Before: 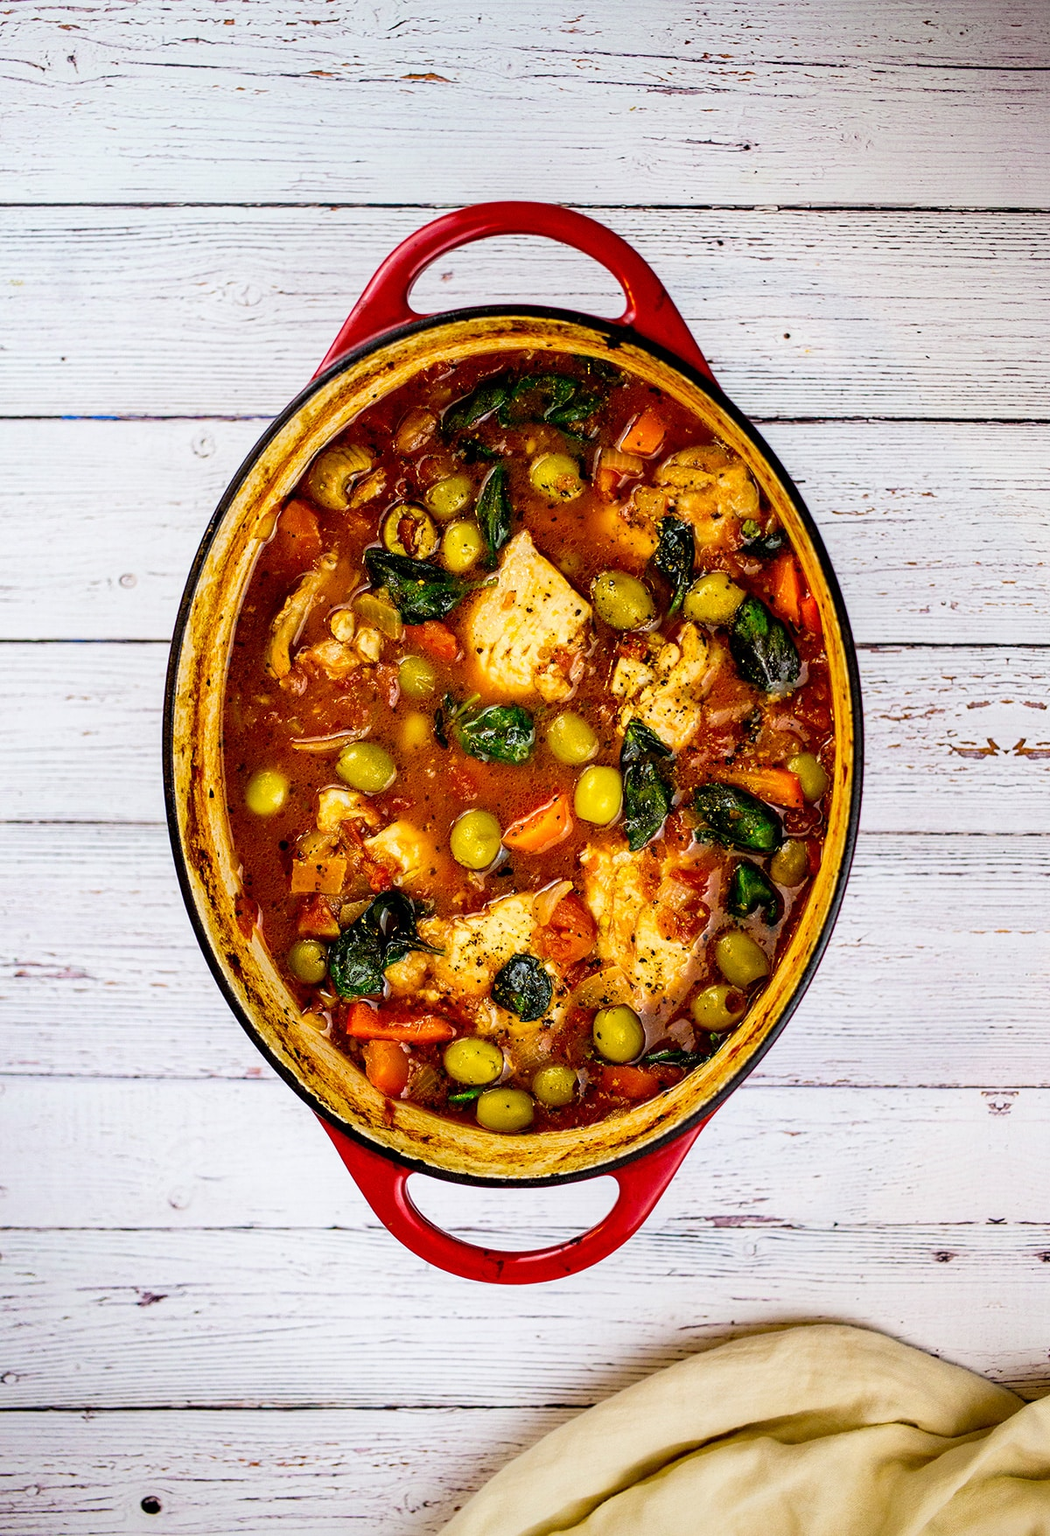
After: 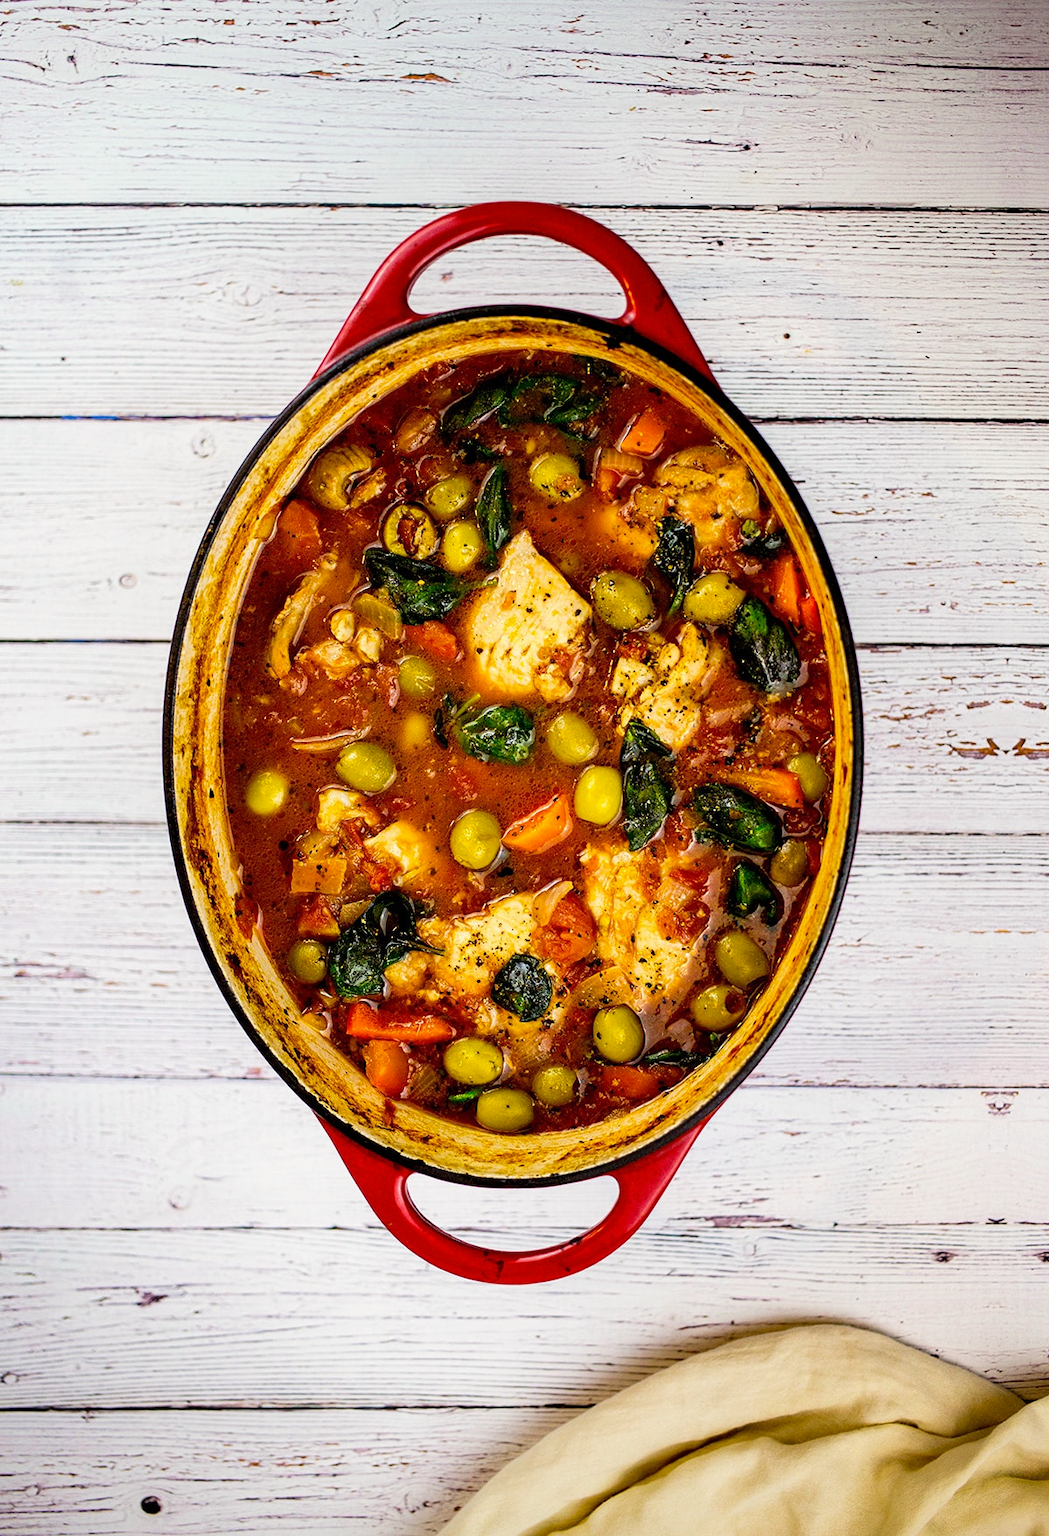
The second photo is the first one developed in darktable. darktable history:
color correction: highlights b* 3
